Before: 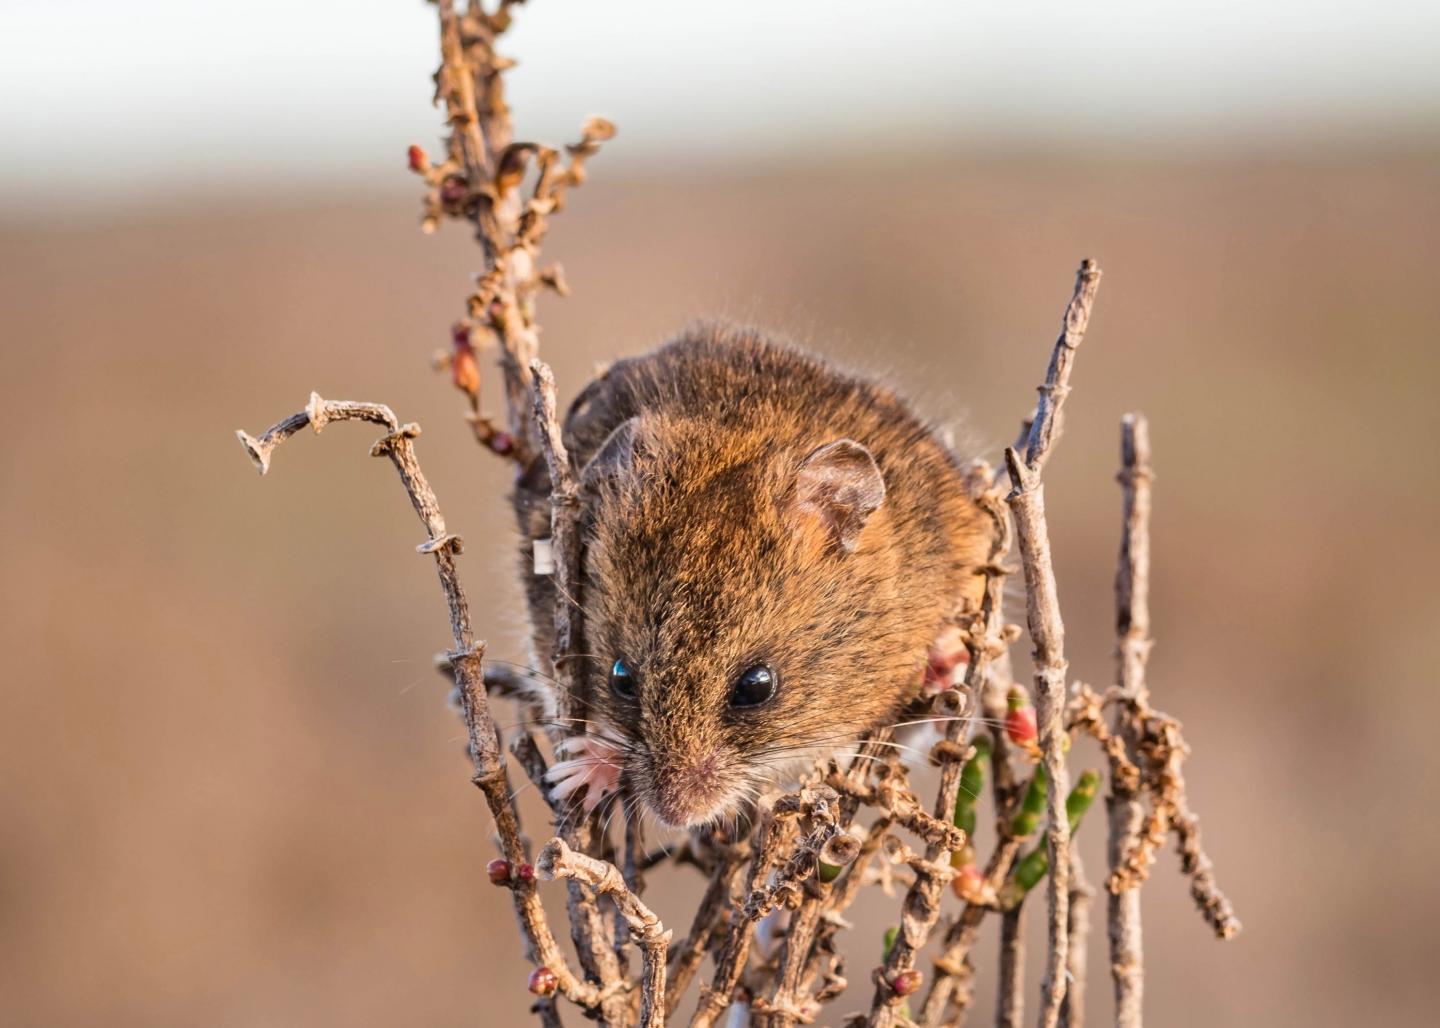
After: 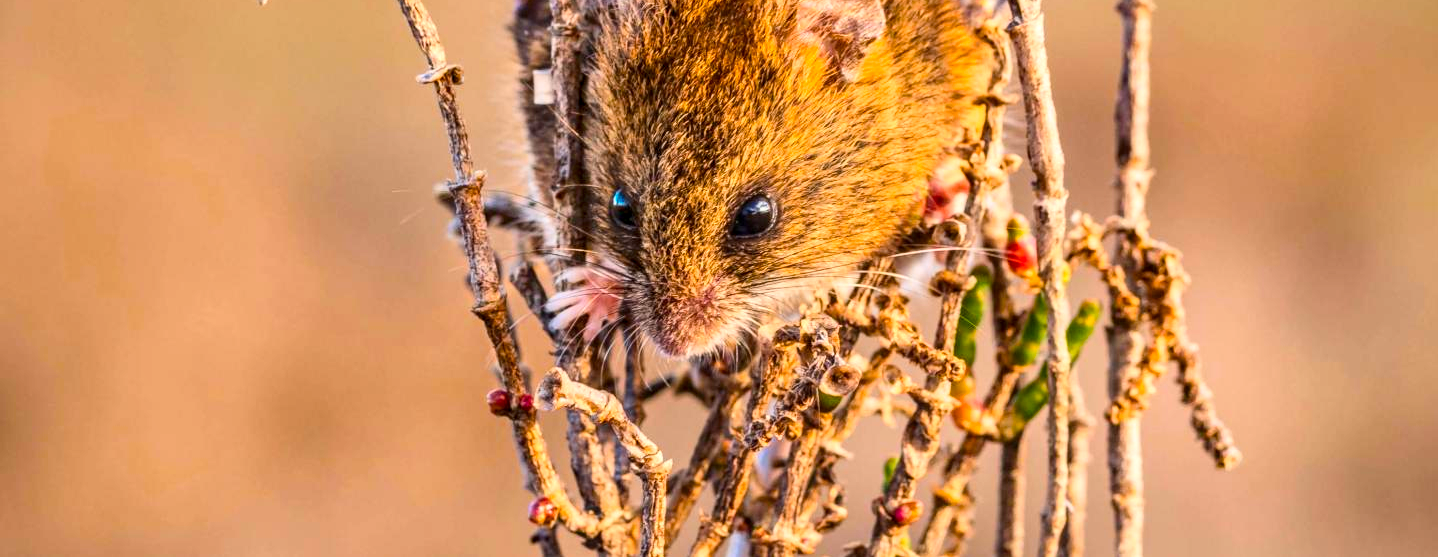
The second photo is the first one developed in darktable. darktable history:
local contrast: detail 130%
exposure: compensate highlight preservation false
contrast brightness saturation: contrast 0.204, brightness 0.16, saturation 0.218
crop and rotate: top 45.768%, right 0.1%
color balance rgb: linear chroma grading › global chroma 5.507%, perceptual saturation grading › global saturation 25.708%, global vibrance 20%
